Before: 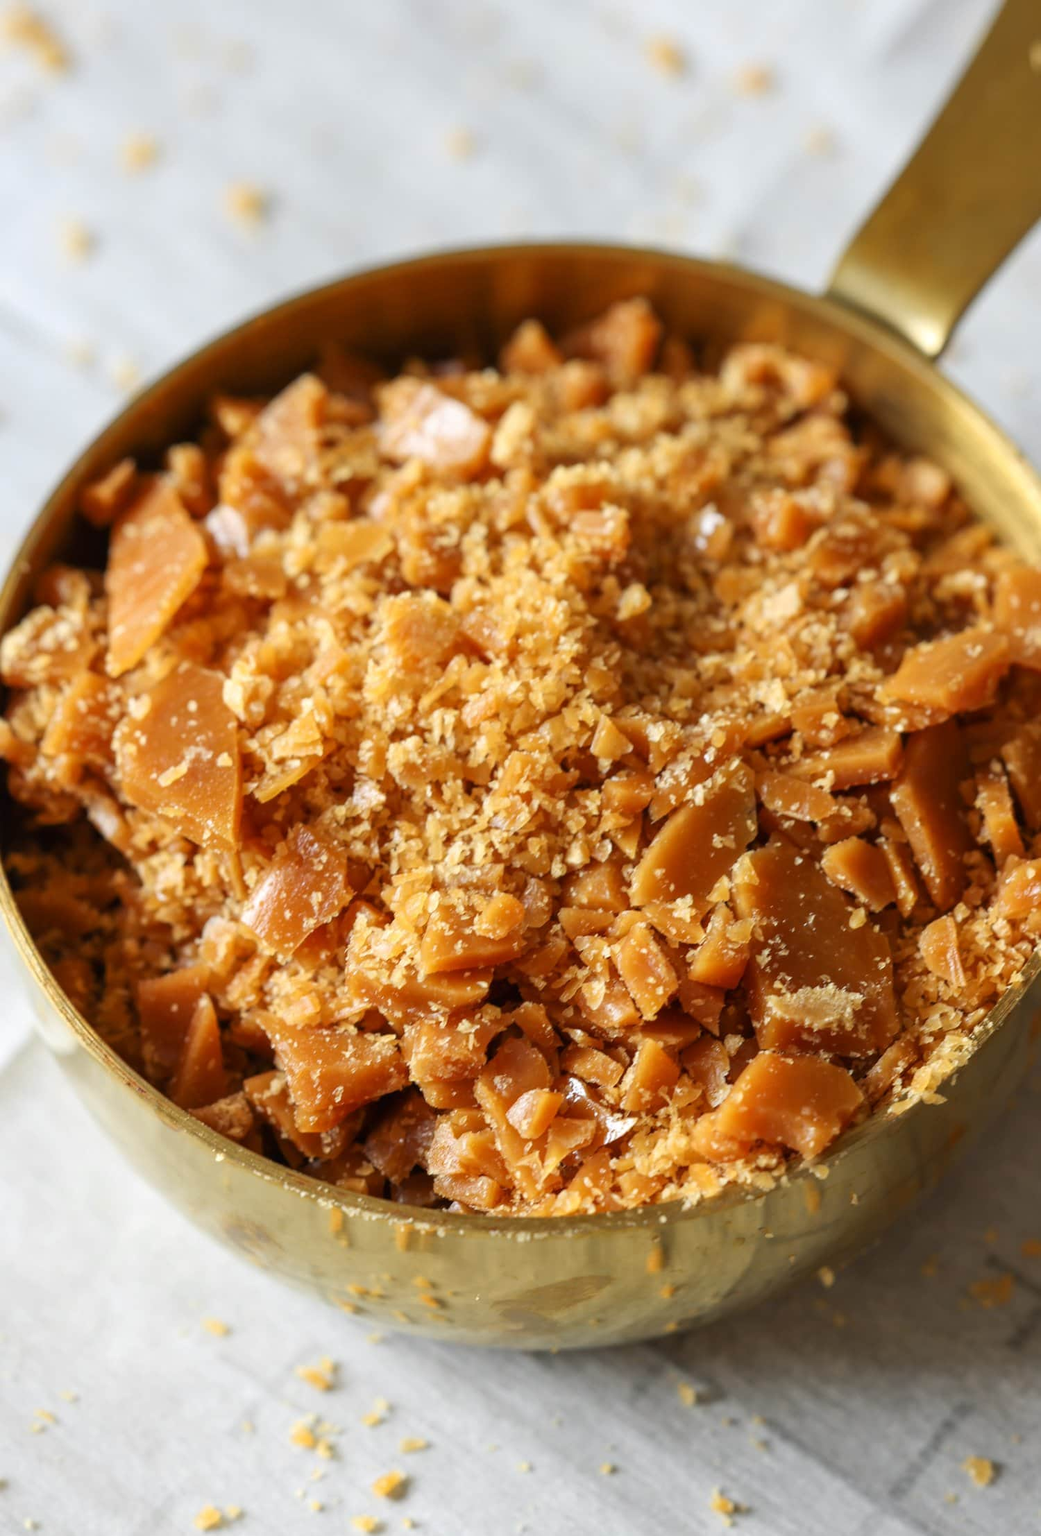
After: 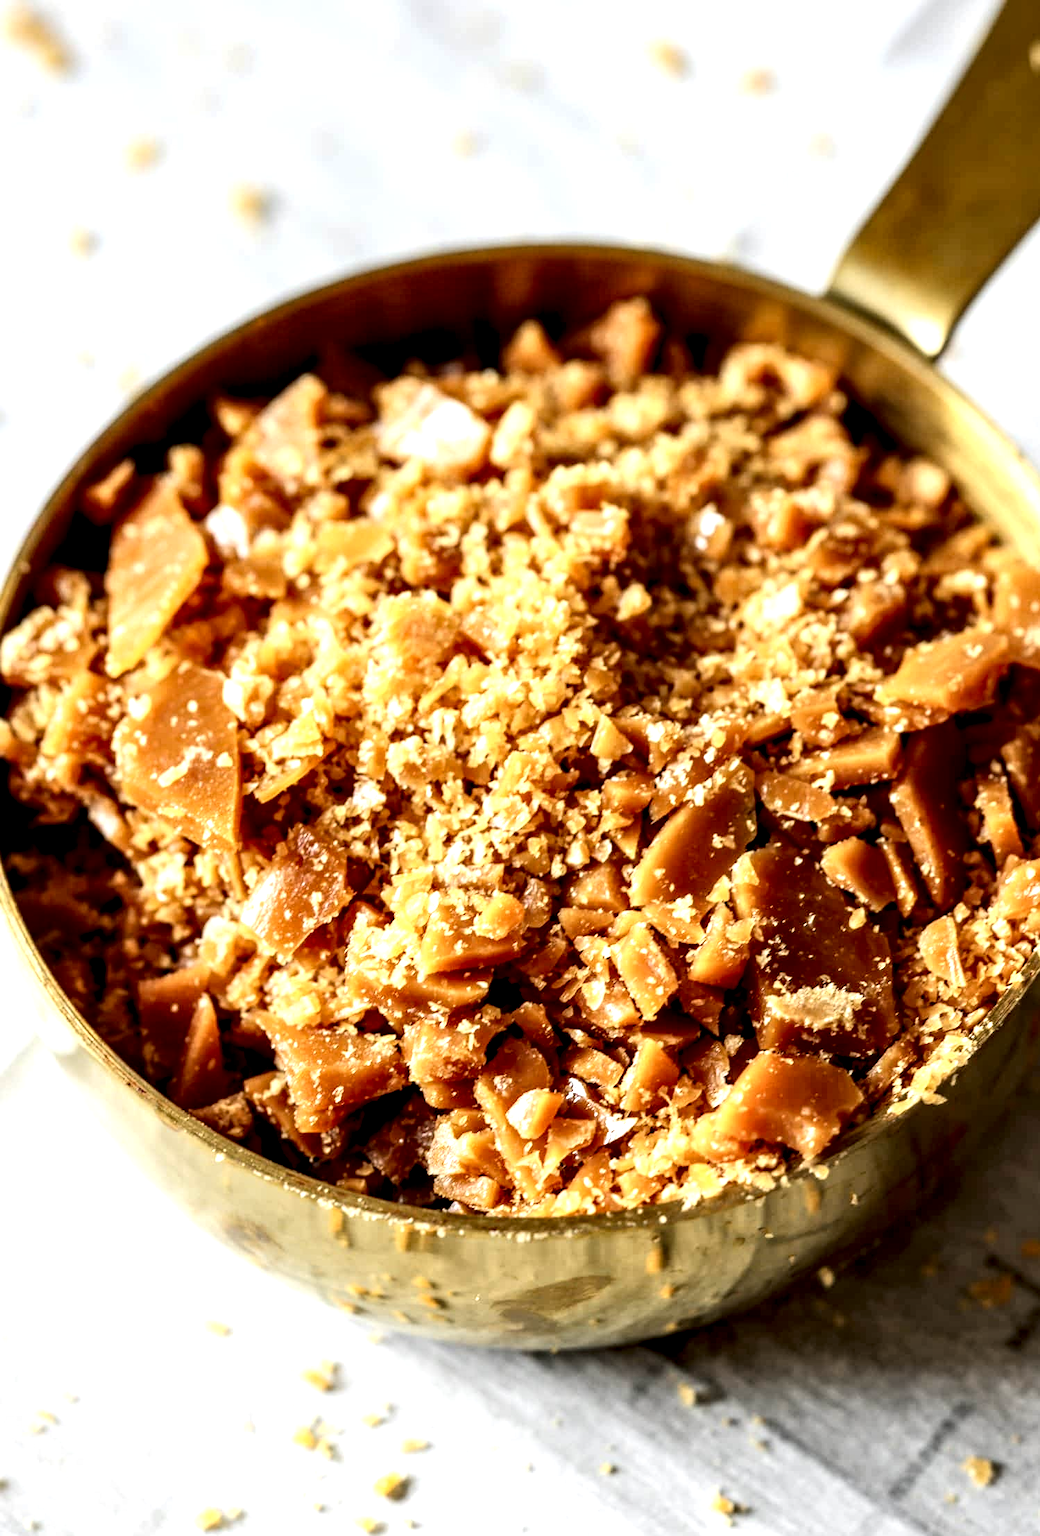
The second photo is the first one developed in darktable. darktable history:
local contrast: highlights 81%, shadows 57%, detail 174%, midtone range 0.606
exposure: exposure 0.562 EV, compensate highlight preservation false
tone curve: curves: ch0 [(0.016, 0.011) (0.21, 0.113) (0.515, 0.476) (0.78, 0.795) (1, 0.981)], color space Lab, independent channels, preserve colors none
